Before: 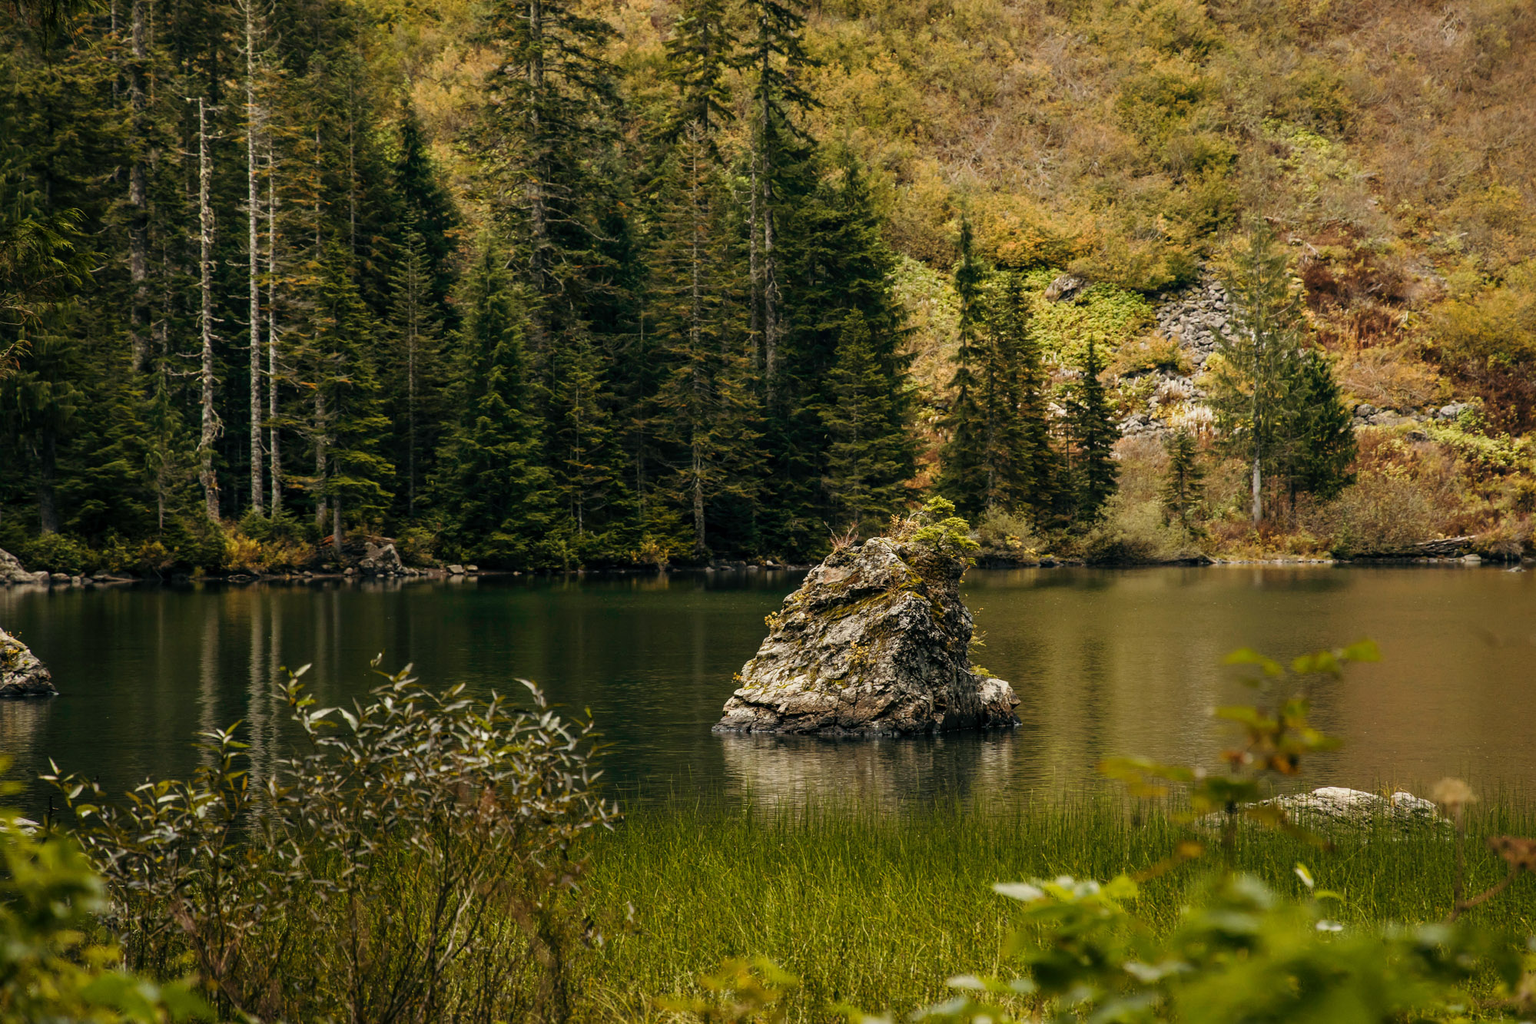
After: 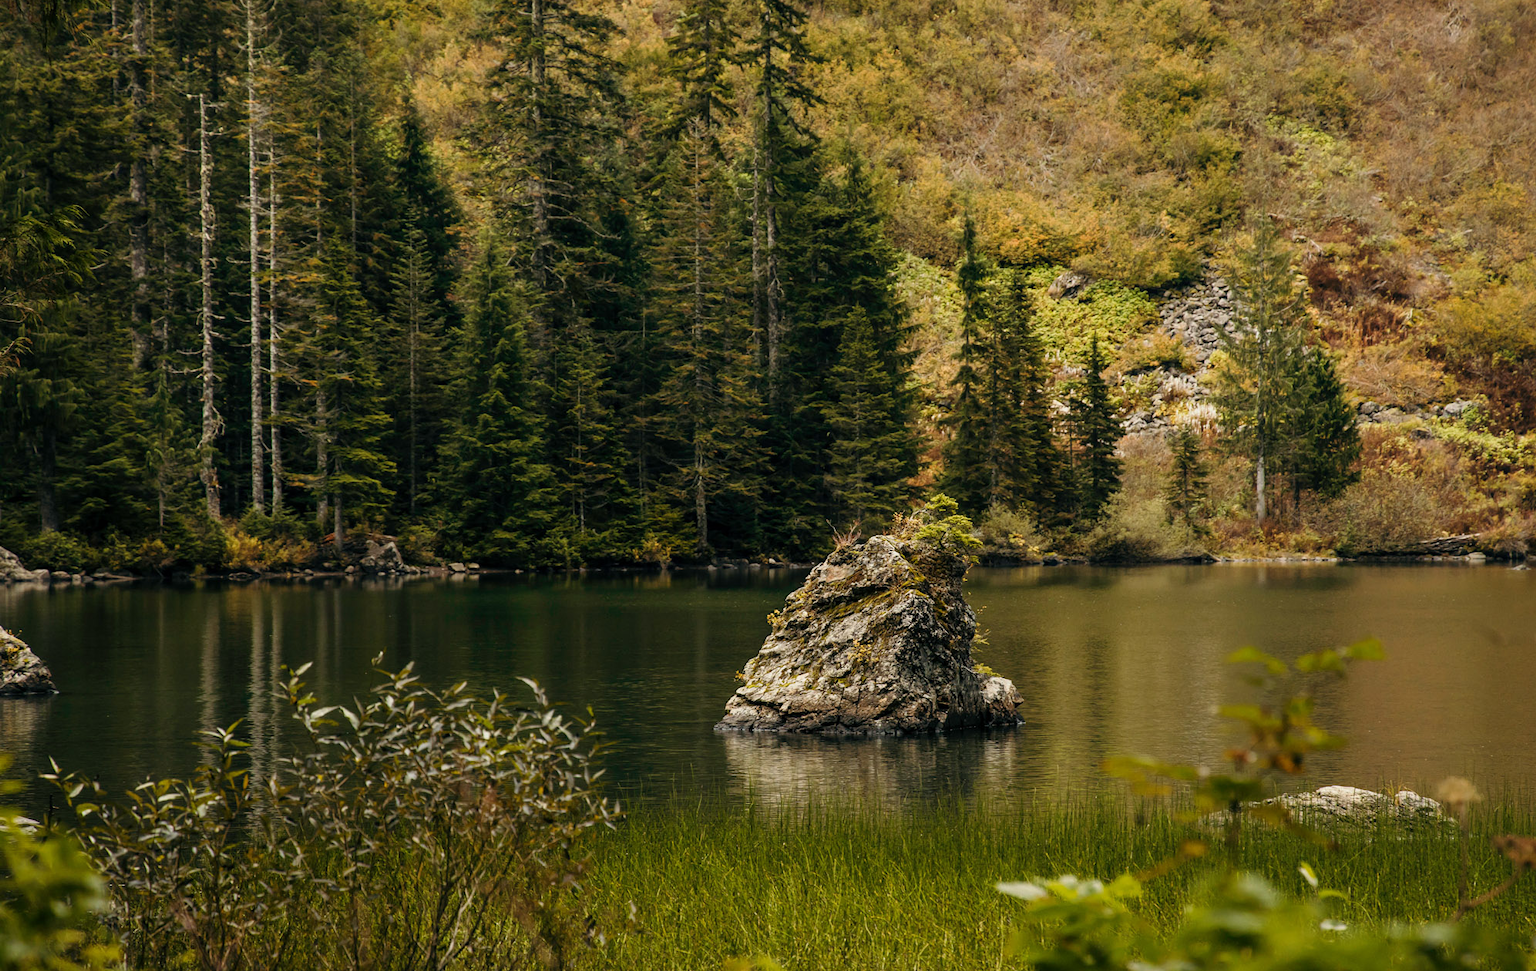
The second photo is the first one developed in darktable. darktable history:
crop: top 0.379%, right 0.26%, bottom 5.006%
